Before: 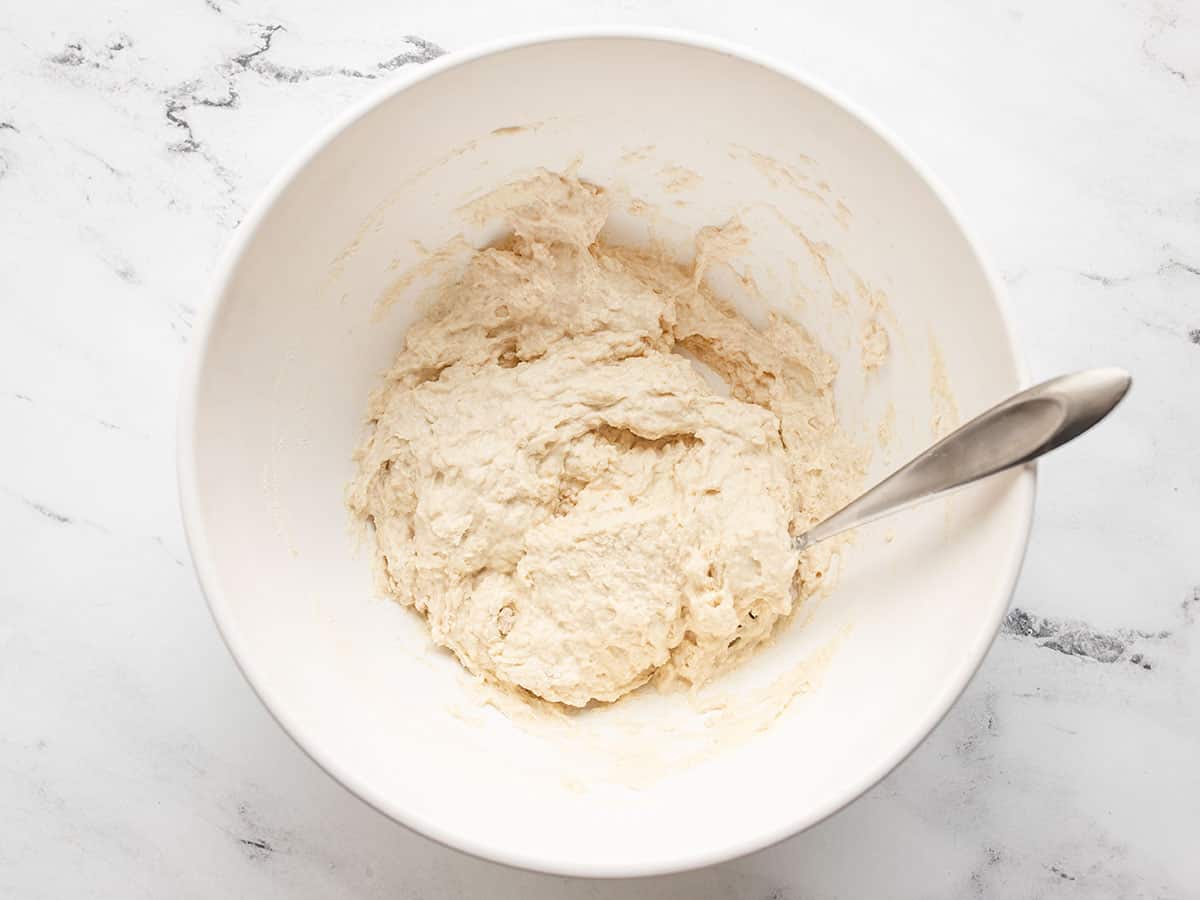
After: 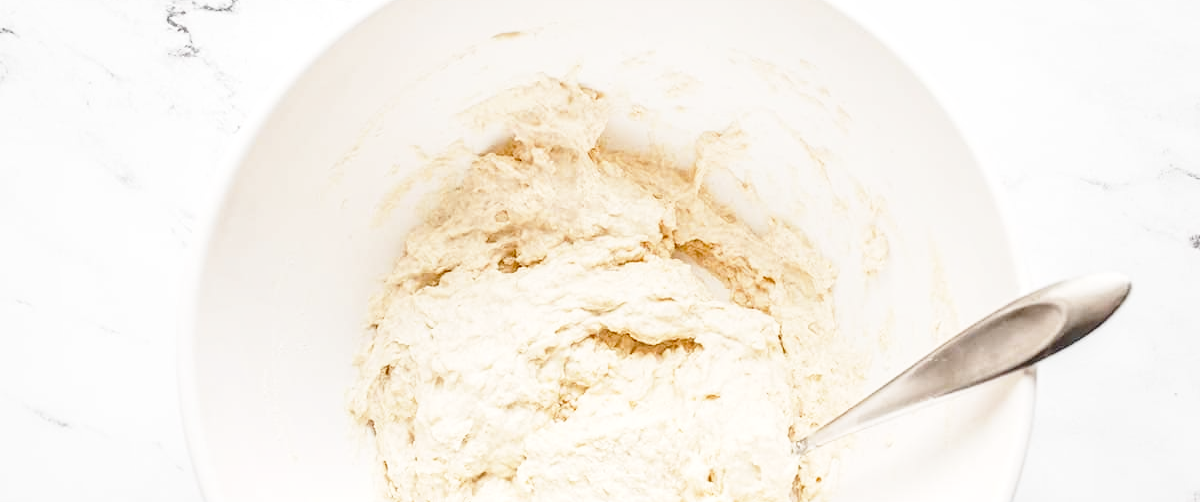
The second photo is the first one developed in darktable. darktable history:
crop and rotate: top 10.615%, bottom 33.519%
local contrast: on, module defaults
base curve: curves: ch0 [(0, 0) (0.028, 0.03) (0.121, 0.232) (0.46, 0.748) (0.859, 0.968) (1, 1)], preserve colors none
